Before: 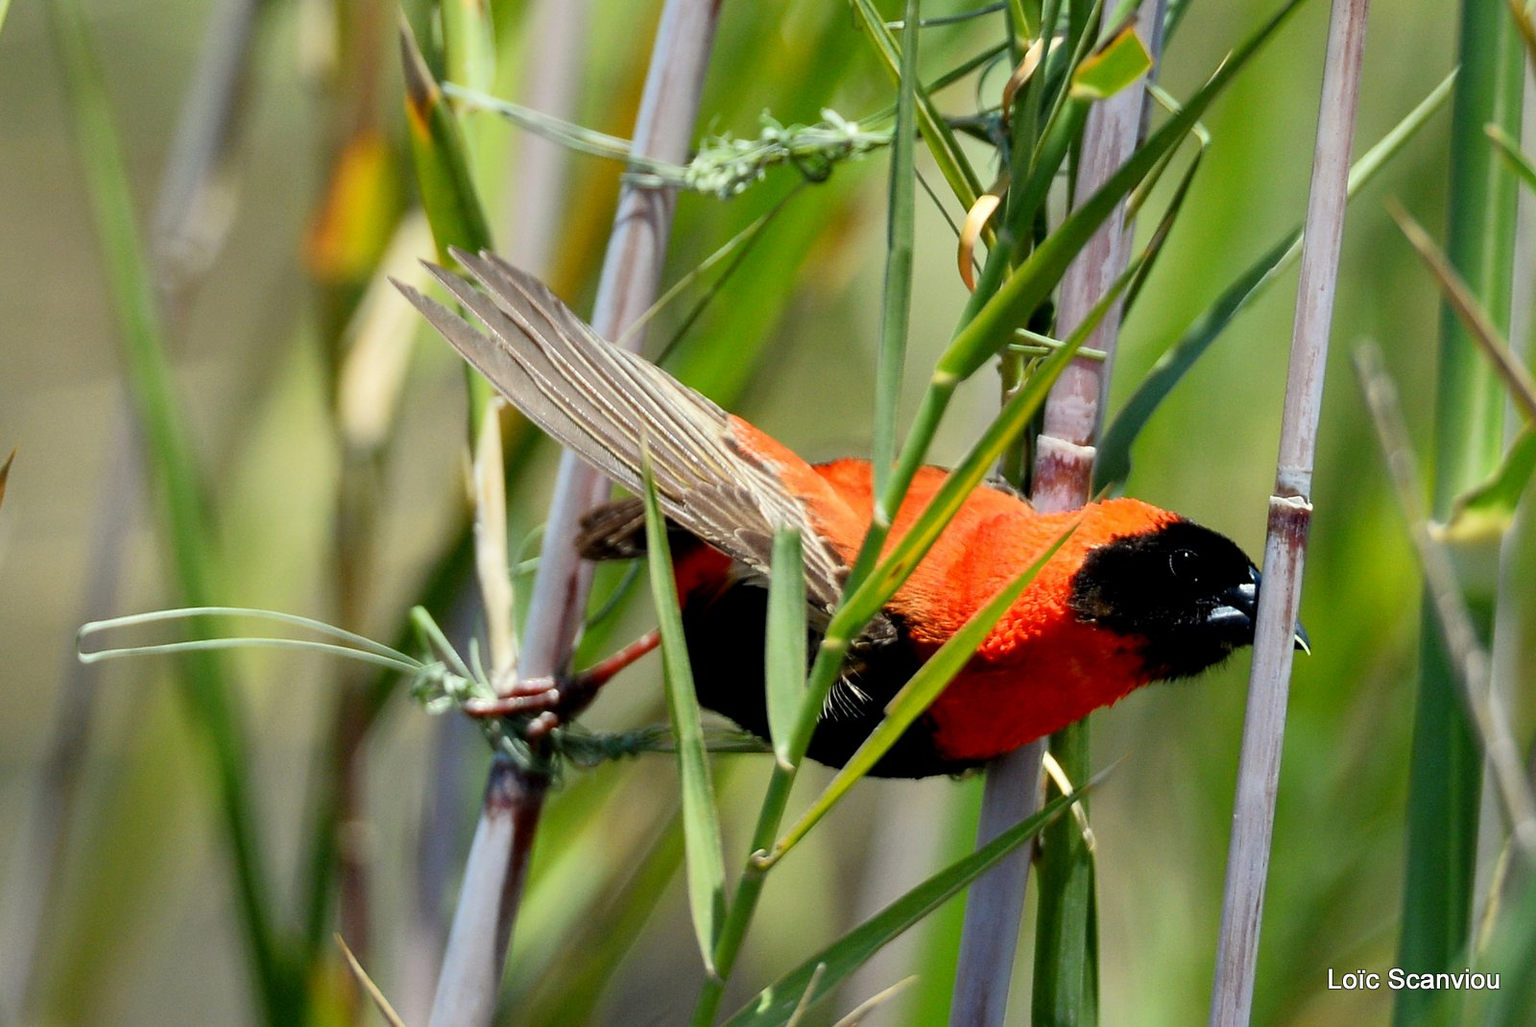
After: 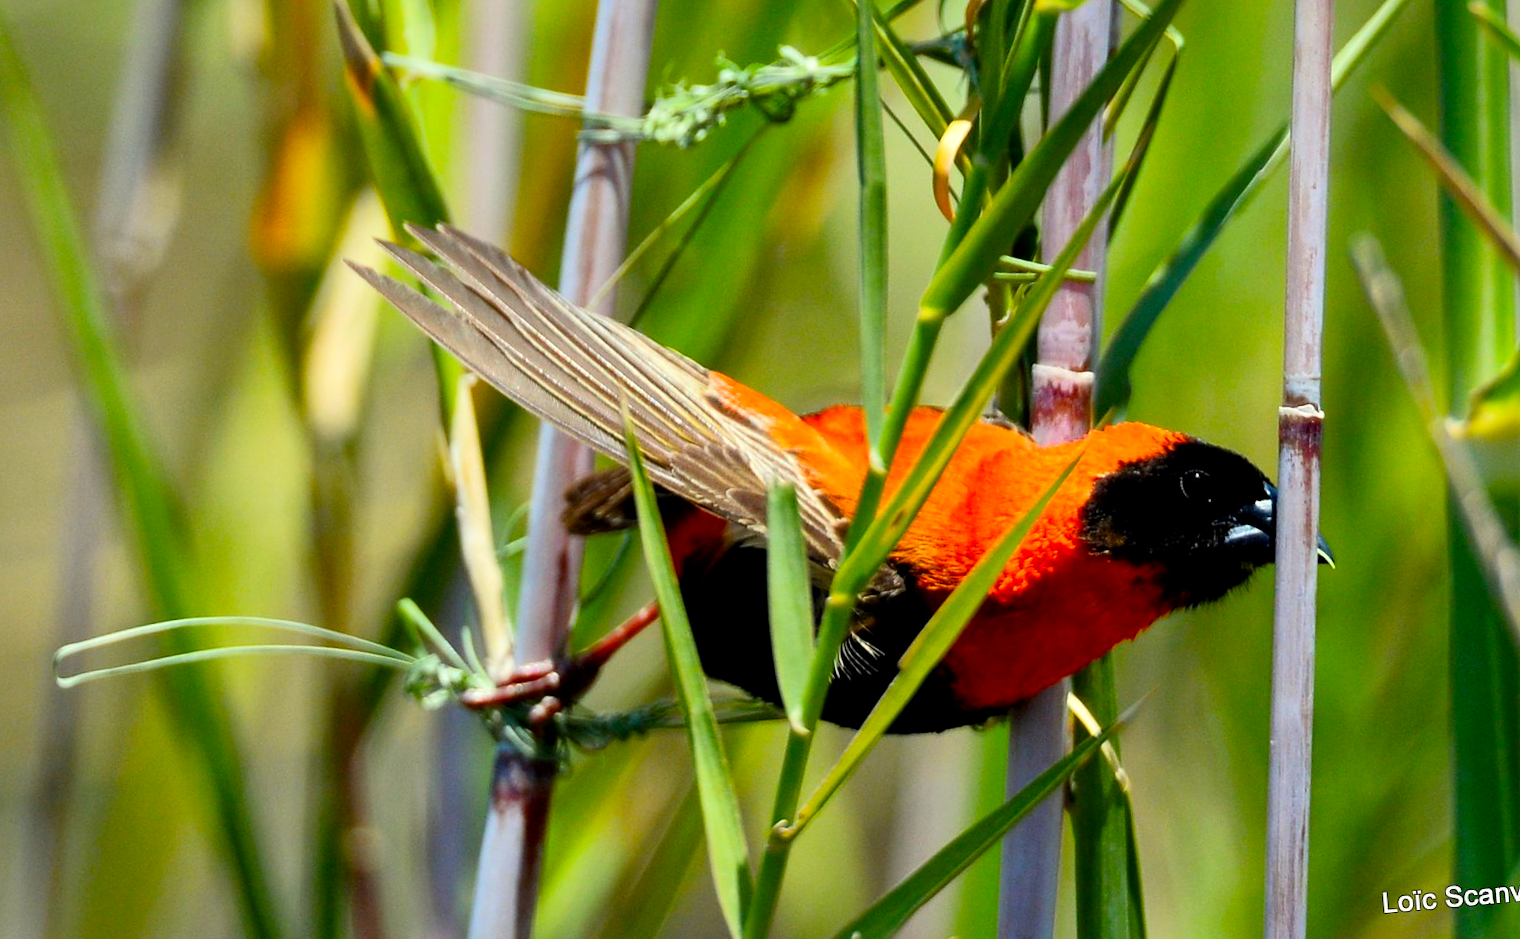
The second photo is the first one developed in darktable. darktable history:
color balance rgb: perceptual saturation grading › global saturation 30%, global vibrance 20%
white balance: emerald 1
contrast brightness saturation: contrast 0.1, brightness 0.03, saturation 0.09
rotate and perspective: rotation -5°, crop left 0.05, crop right 0.952, crop top 0.11, crop bottom 0.89
local contrast: mode bilateral grid, contrast 20, coarseness 50, detail 120%, midtone range 0.2
